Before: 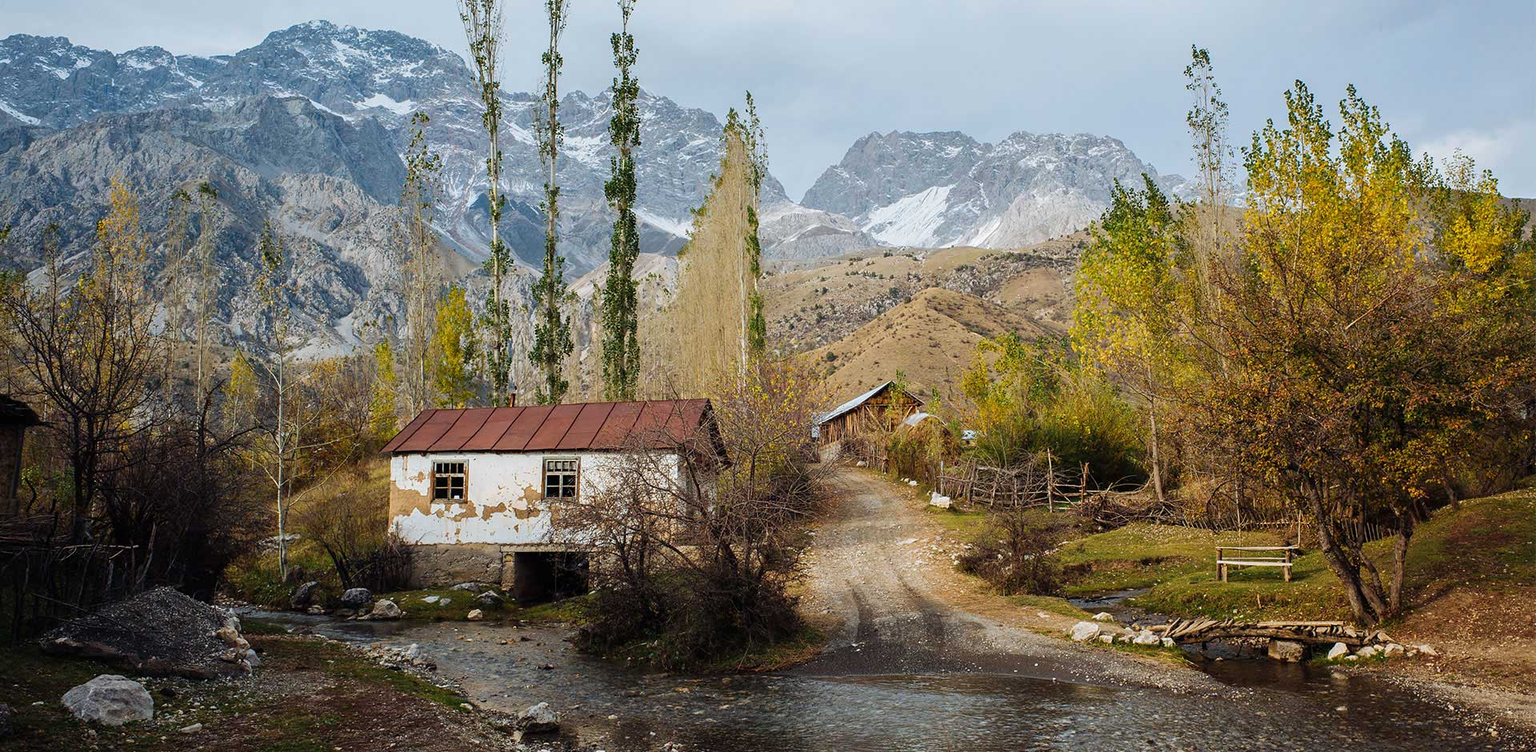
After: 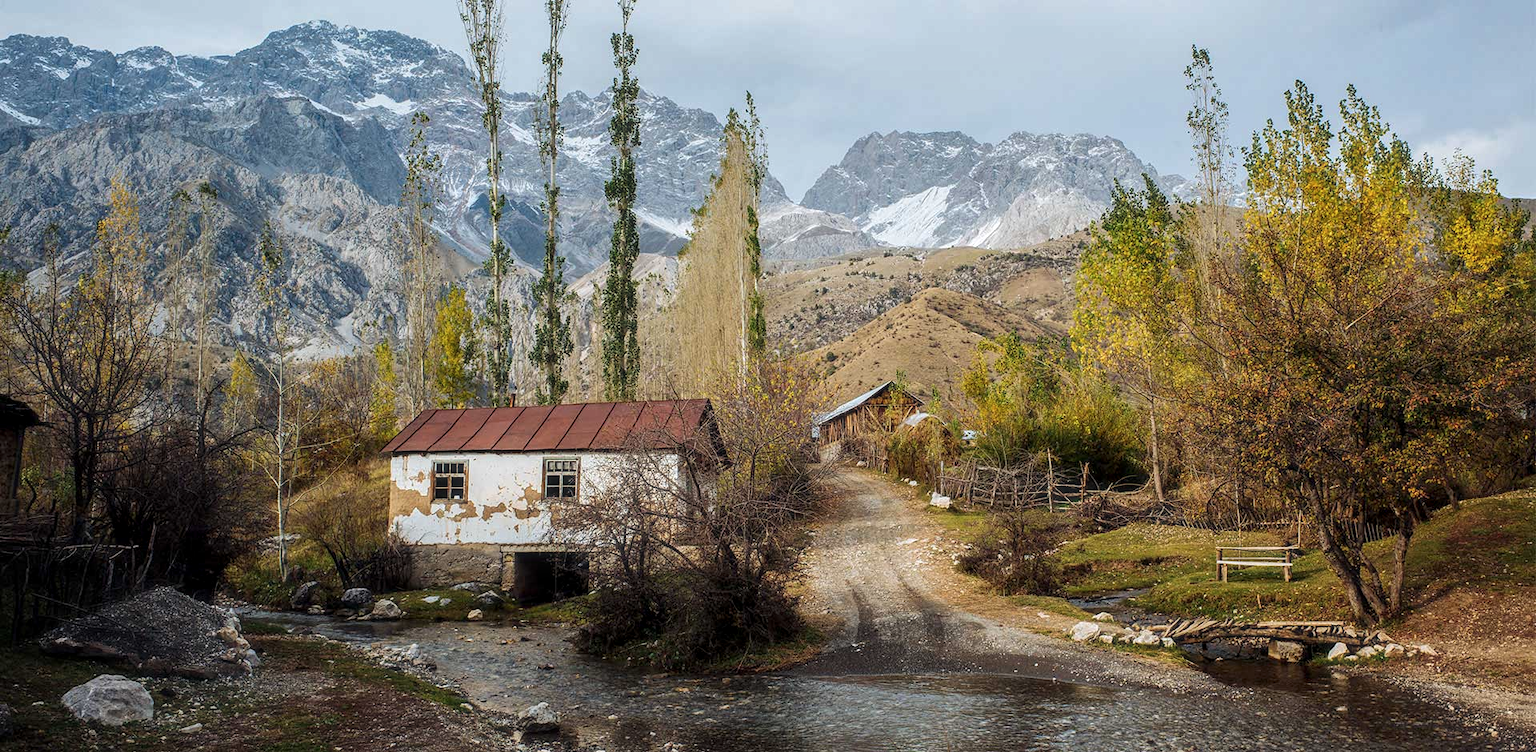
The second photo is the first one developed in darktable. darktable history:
local contrast: on, module defaults
haze removal: strength -0.05
